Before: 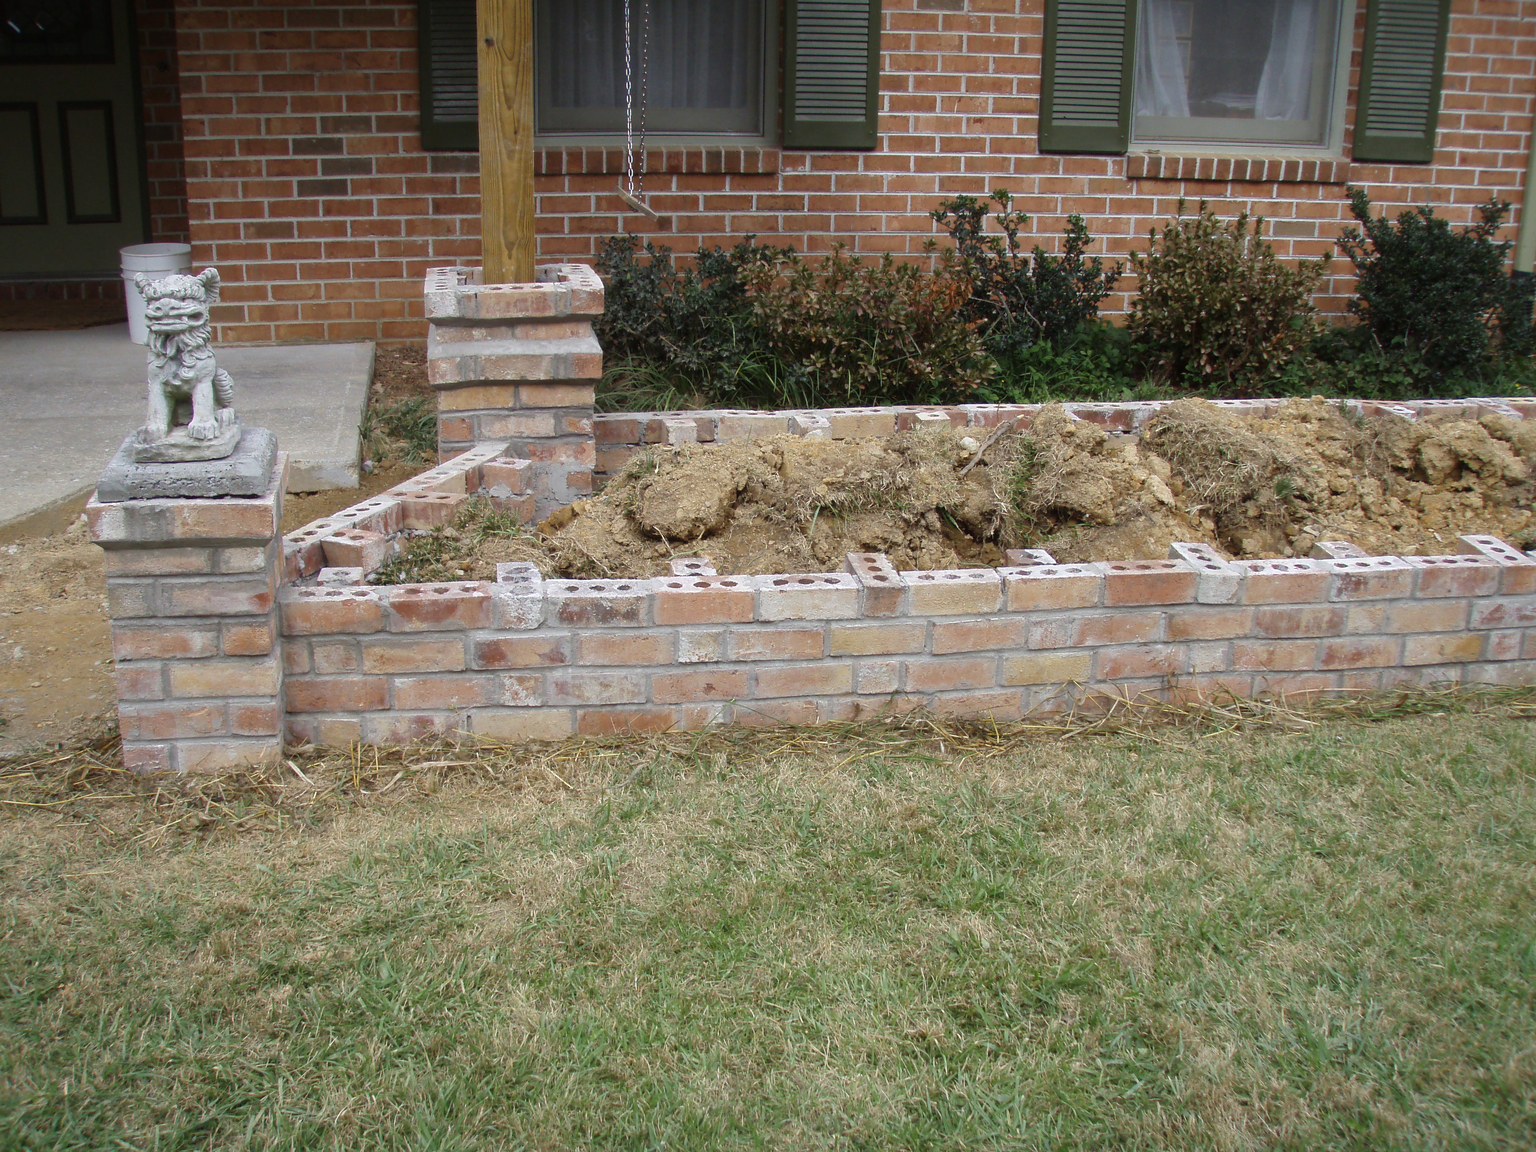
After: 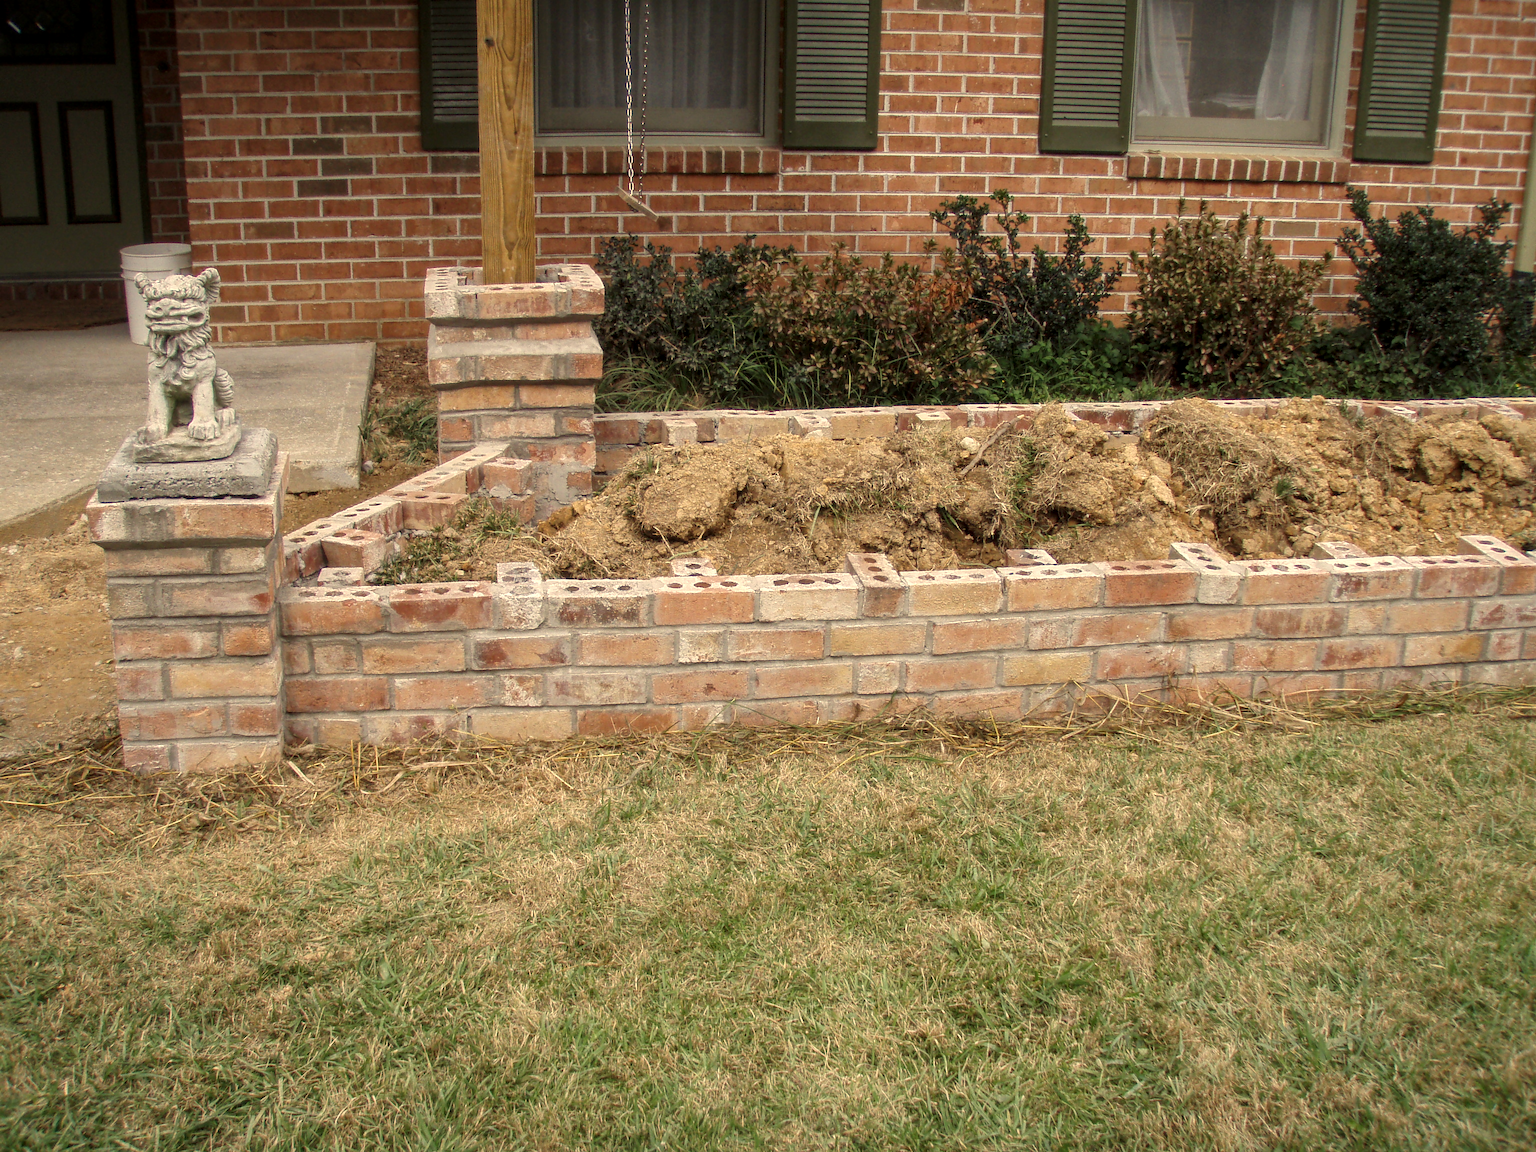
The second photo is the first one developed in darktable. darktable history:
white balance: red 1.123, blue 0.83
local contrast: highlights 99%, shadows 86%, detail 160%, midtone range 0.2
